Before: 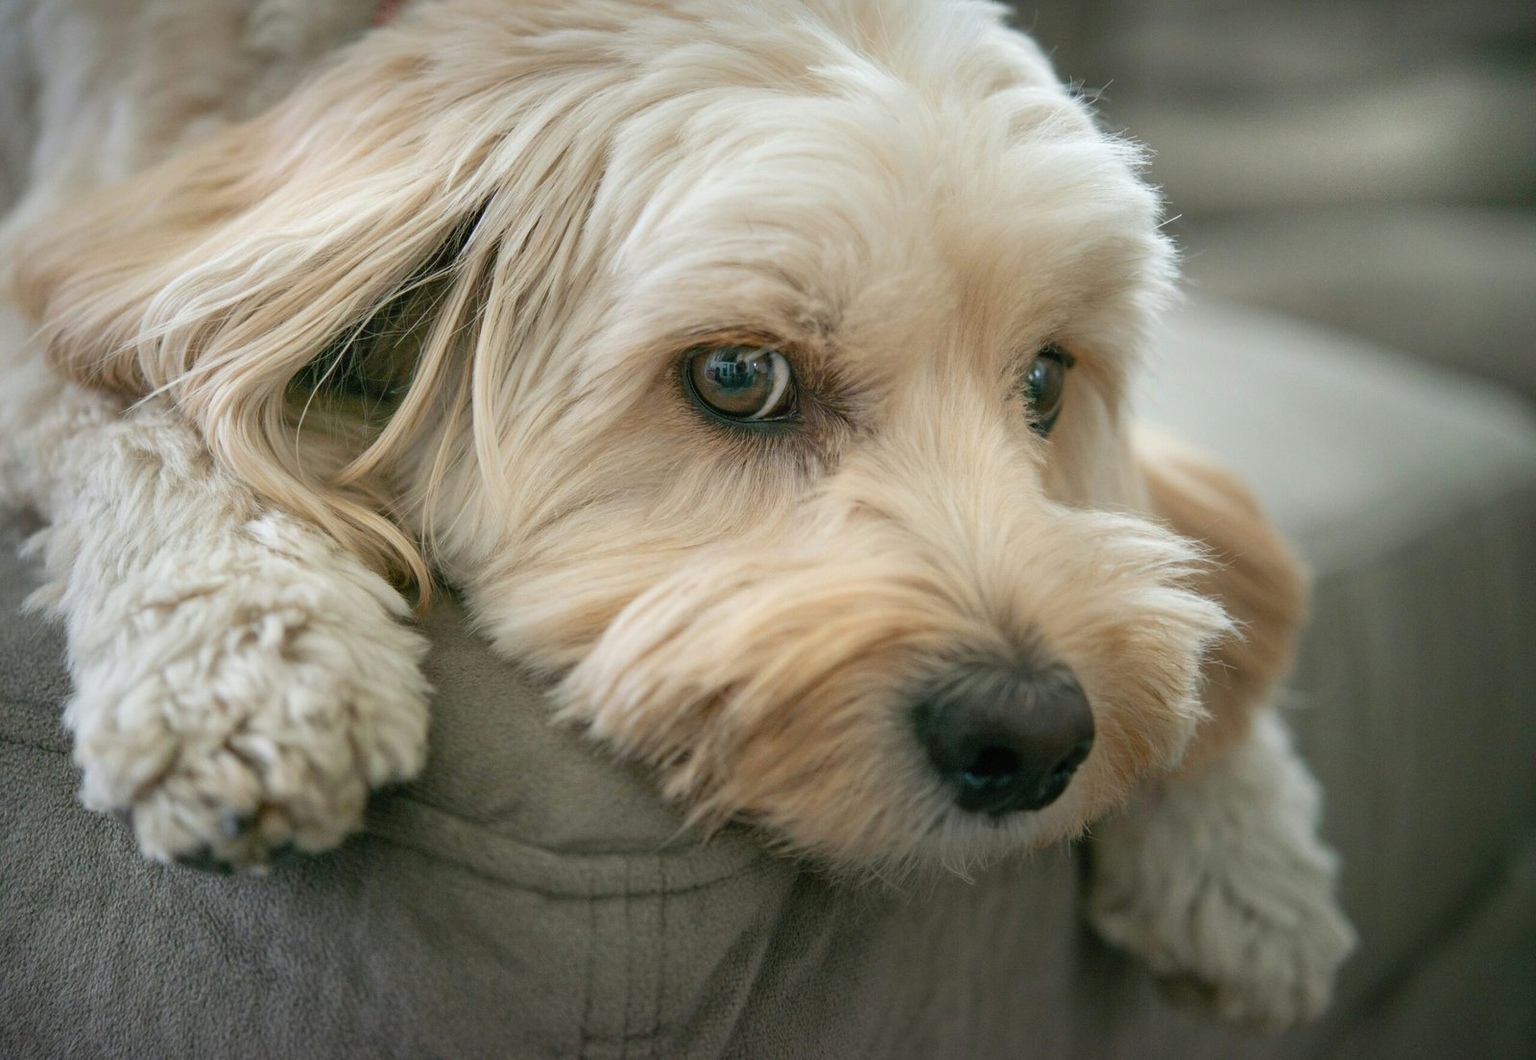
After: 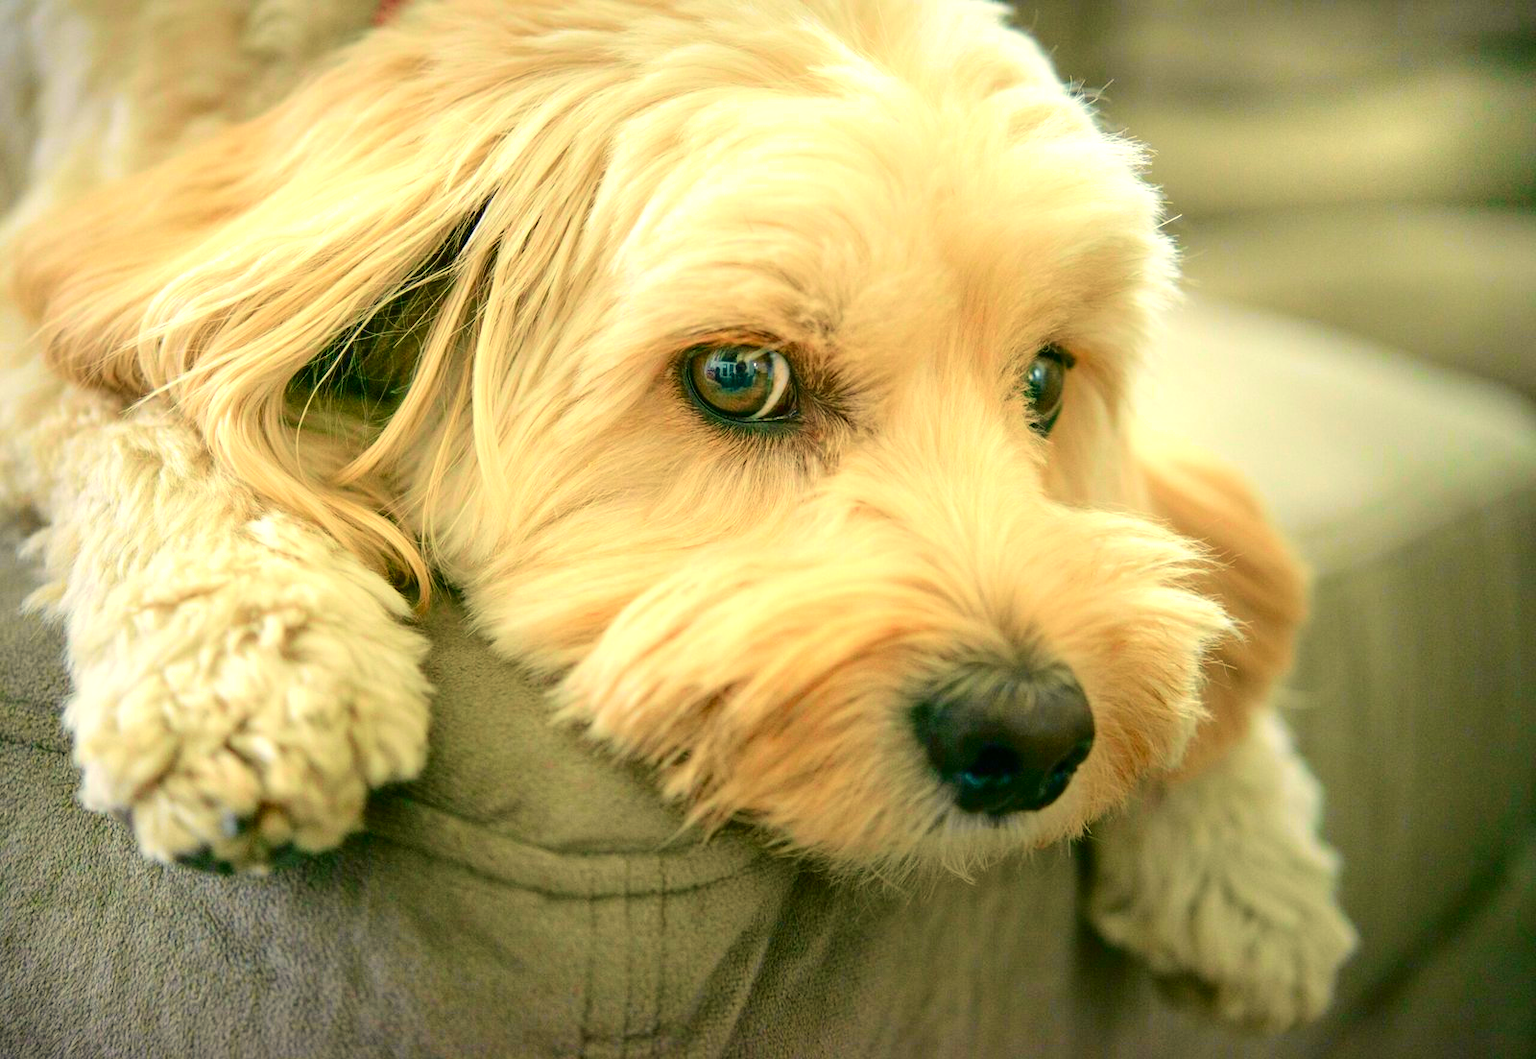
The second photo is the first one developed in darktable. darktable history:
exposure: exposure 0.7 EV, compensate highlight preservation false
color correction: highlights a* 2.72, highlights b* 22.8
tone curve: curves: ch0 [(0, 0) (0.033, 0.016) (0.171, 0.127) (0.33, 0.331) (0.432, 0.475) (0.601, 0.665) (0.843, 0.876) (1, 1)]; ch1 [(0, 0) (0.339, 0.349) (0.445, 0.42) (0.476, 0.47) (0.501, 0.499) (0.516, 0.525) (0.548, 0.563) (0.584, 0.633) (0.728, 0.746) (1, 1)]; ch2 [(0, 0) (0.327, 0.324) (0.417, 0.44) (0.46, 0.453) (0.502, 0.498) (0.517, 0.524) (0.53, 0.554) (0.579, 0.599) (0.745, 0.704) (1, 1)], color space Lab, independent channels, preserve colors none
color balance rgb: perceptual saturation grading › global saturation 30%, global vibrance 20%
